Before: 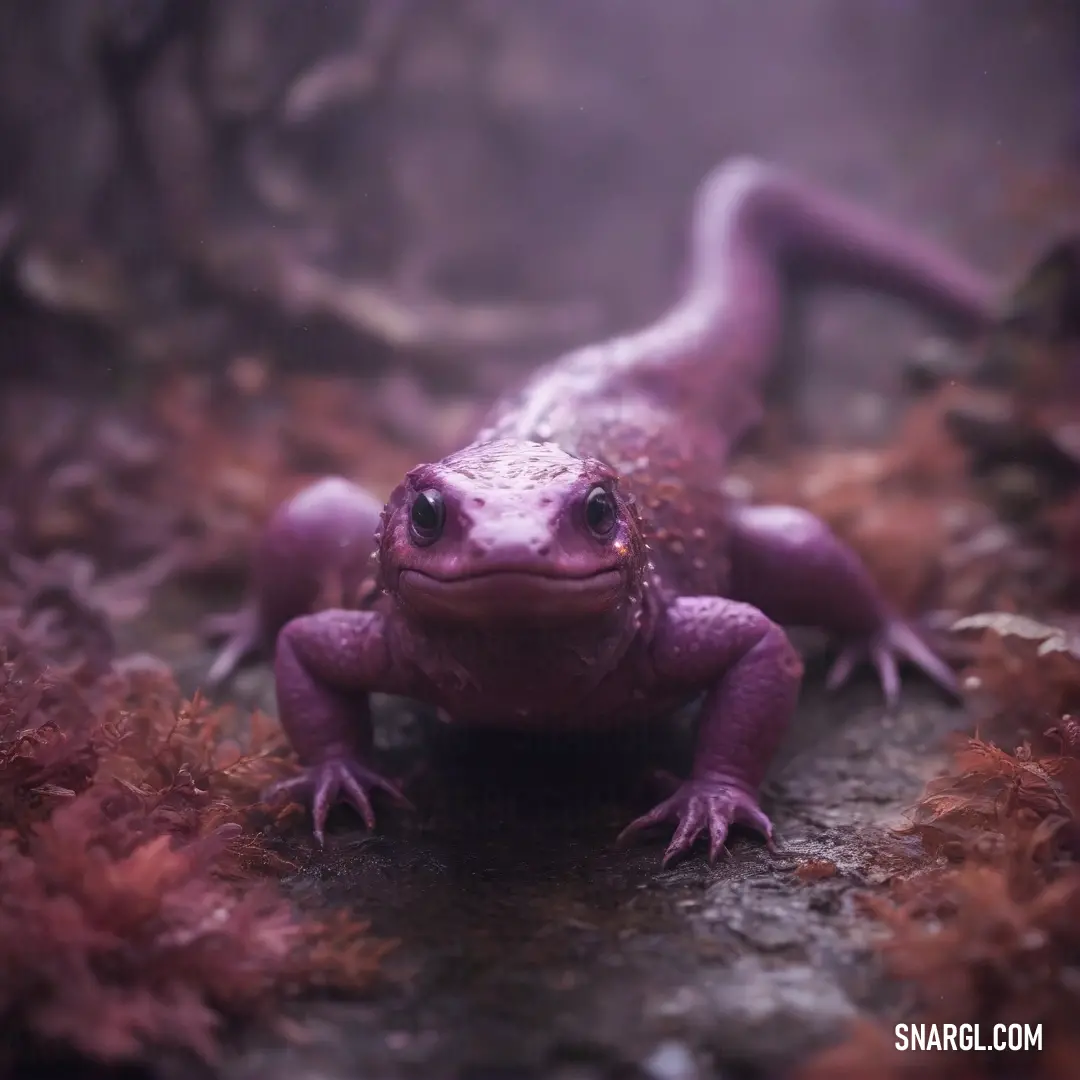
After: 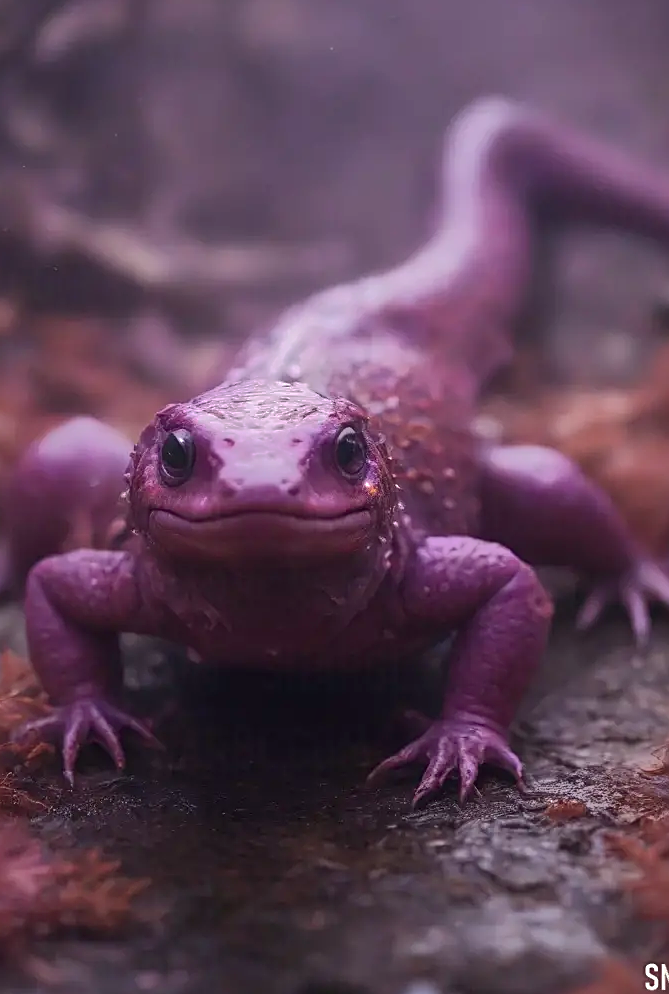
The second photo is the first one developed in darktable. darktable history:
crop and rotate: left 23.208%, top 5.648%, right 14.782%, bottom 2.287%
contrast brightness saturation: contrast 0.145, brightness -0.011, saturation 0.102
shadows and highlights: shadows 37.92, highlights -76.3
sharpen: on, module defaults
